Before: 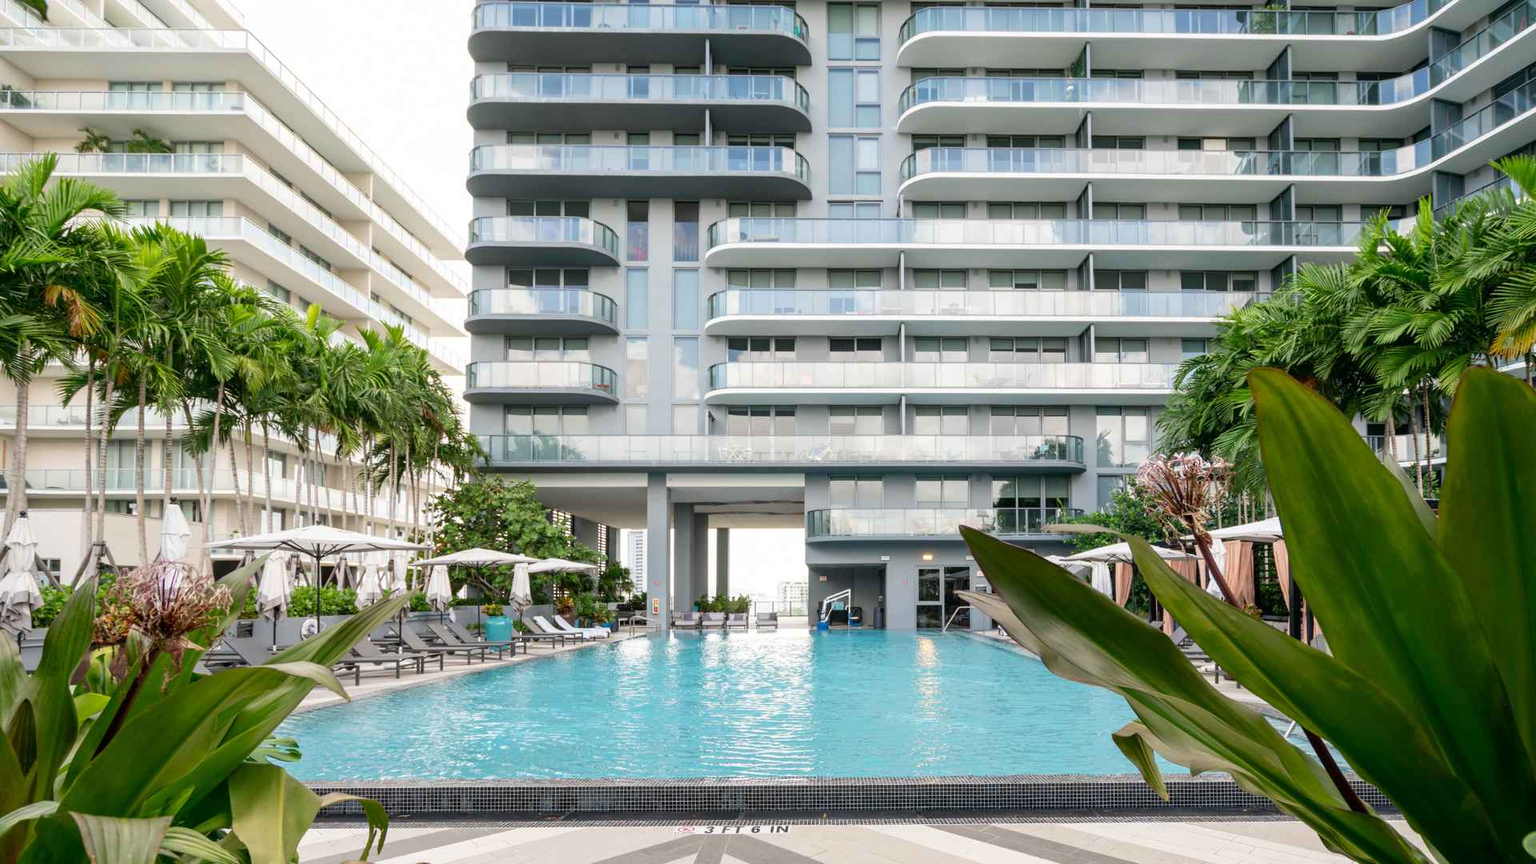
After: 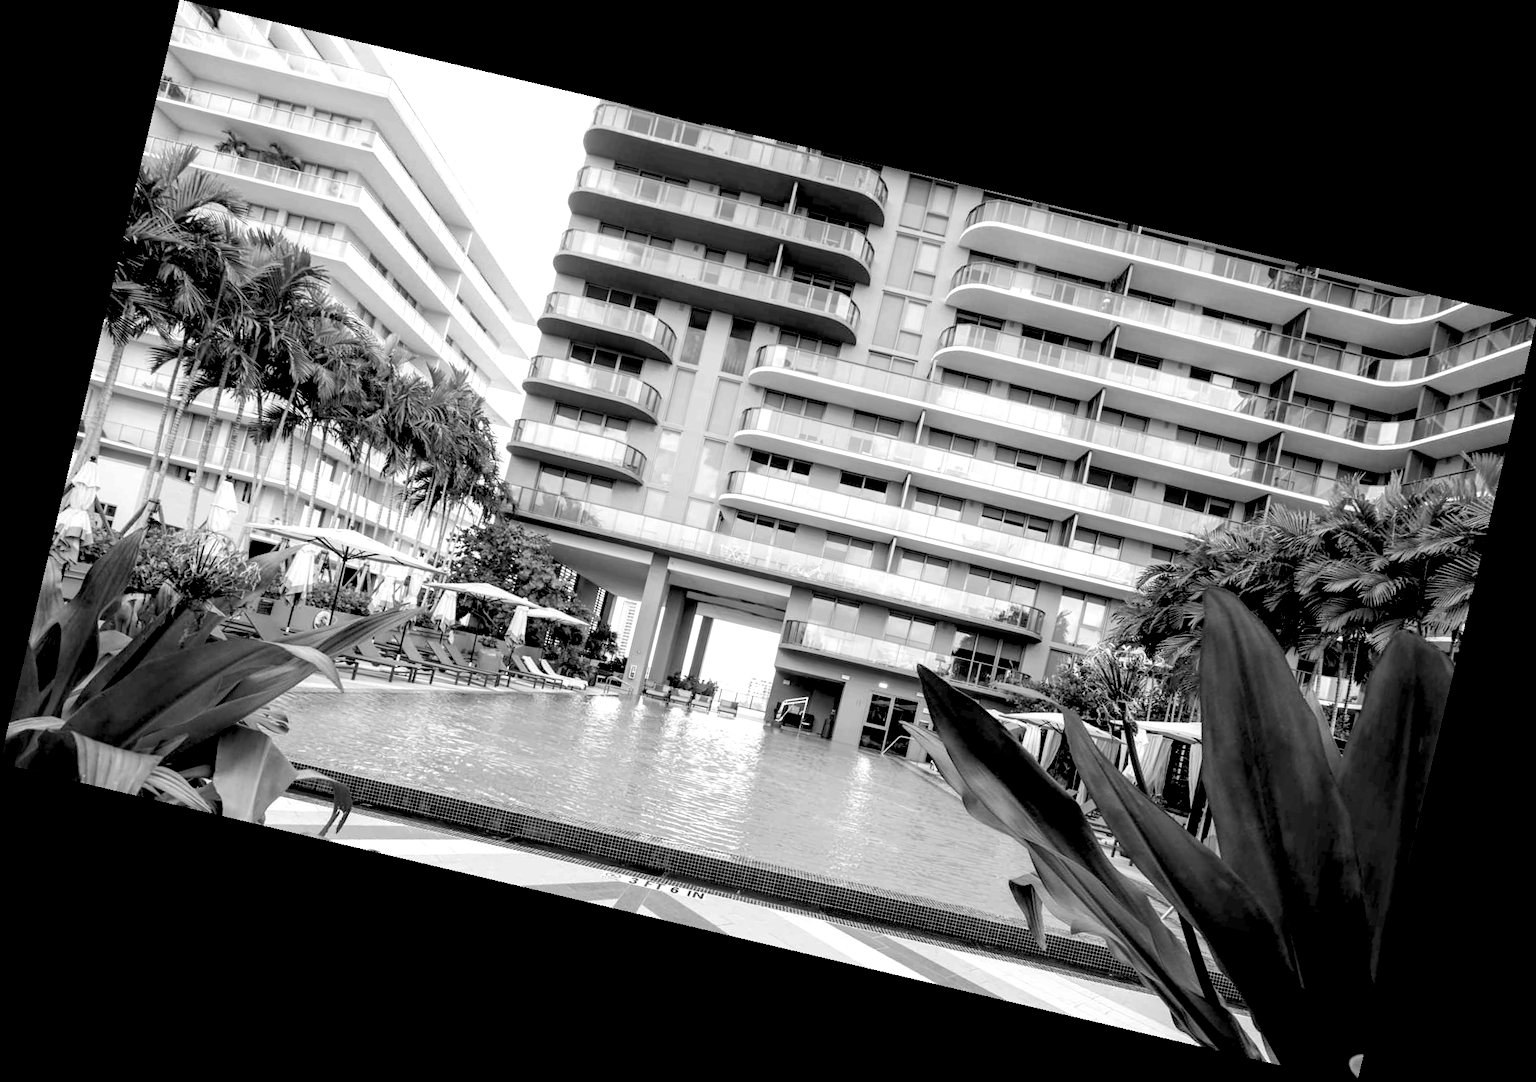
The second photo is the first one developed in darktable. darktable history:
monochrome: a -4.13, b 5.16, size 1
exposure: black level correction 0.031, exposure 0.304 EV, compensate highlight preservation false
rotate and perspective: rotation 13.27°, automatic cropping off
